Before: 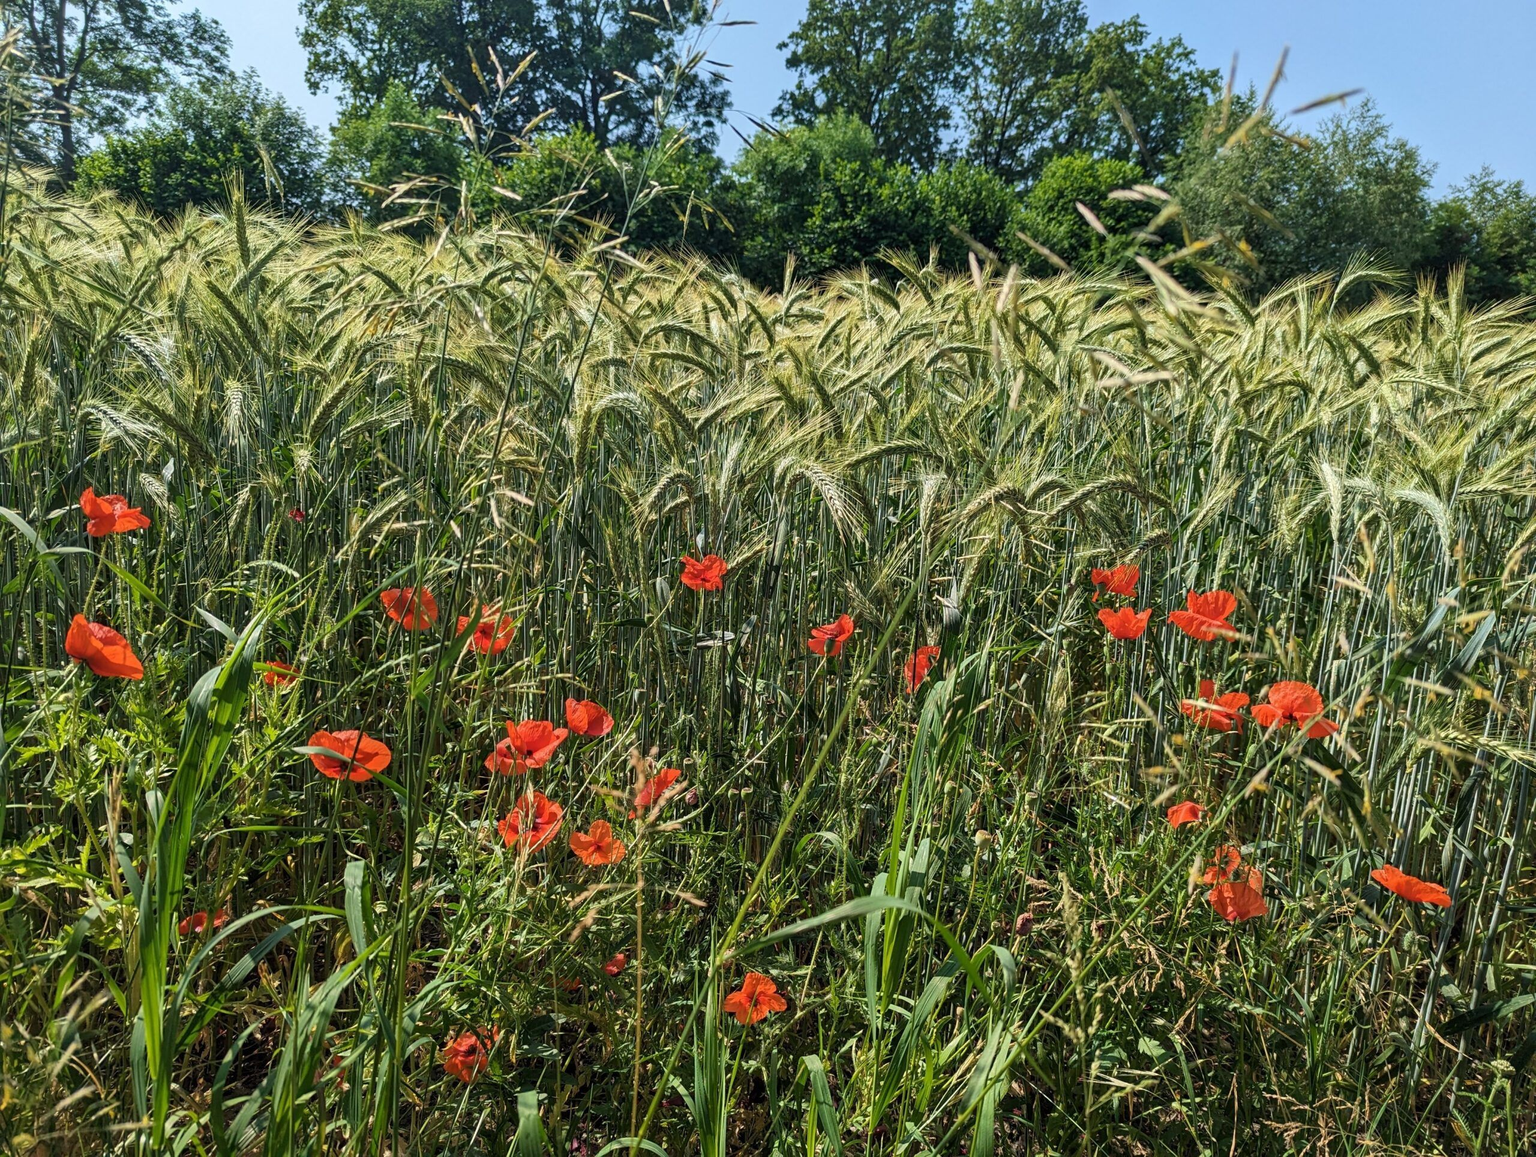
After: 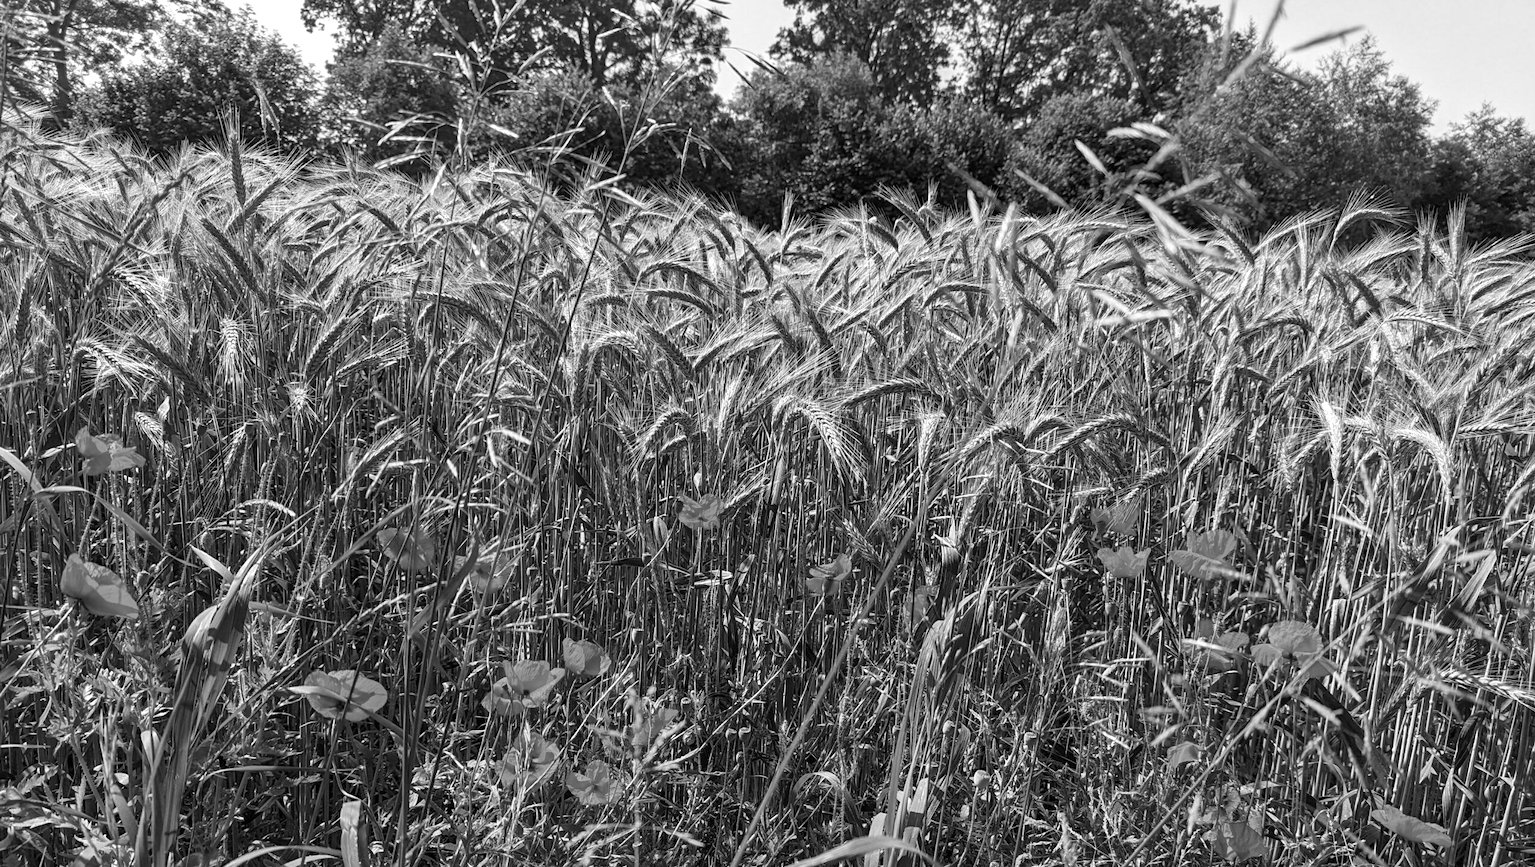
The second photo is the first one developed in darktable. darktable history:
crop: left 0.387%, top 5.469%, bottom 19.809%
exposure: black level correction 0.001, exposure 0.5 EV, compensate exposure bias true, compensate highlight preservation false
color calibration: output gray [0.18, 0.41, 0.41, 0], gray › normalize channels true, illuminant same as pipeline (D50), adaptation XYZ, x 0.346, y 0.359, gamut compression 0
